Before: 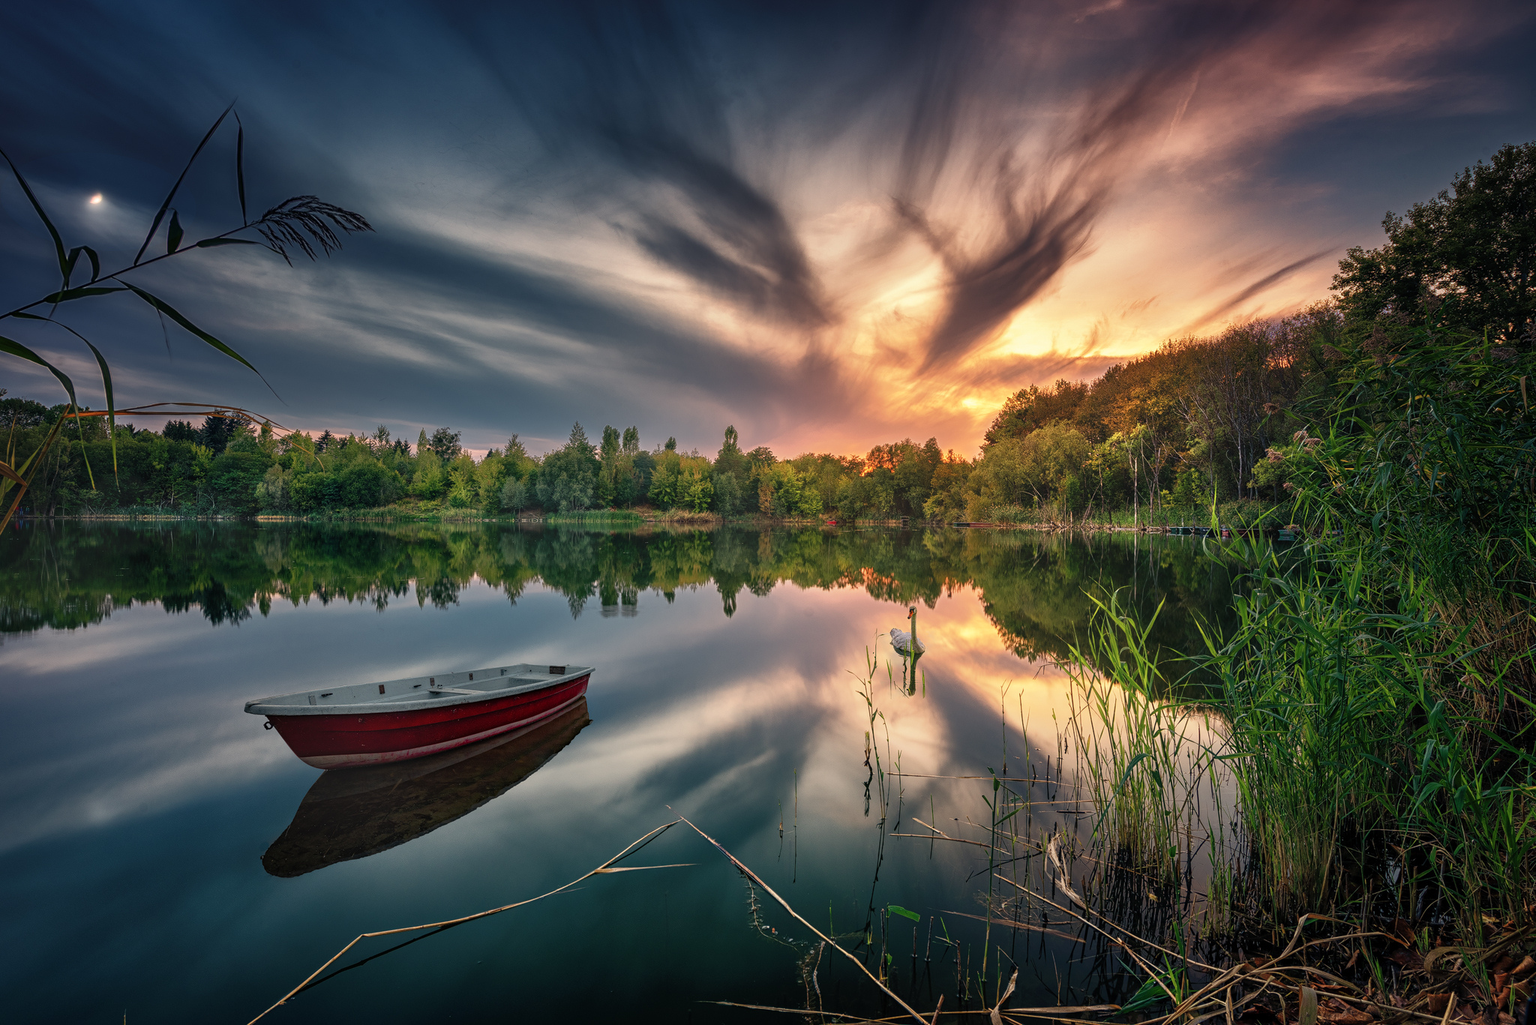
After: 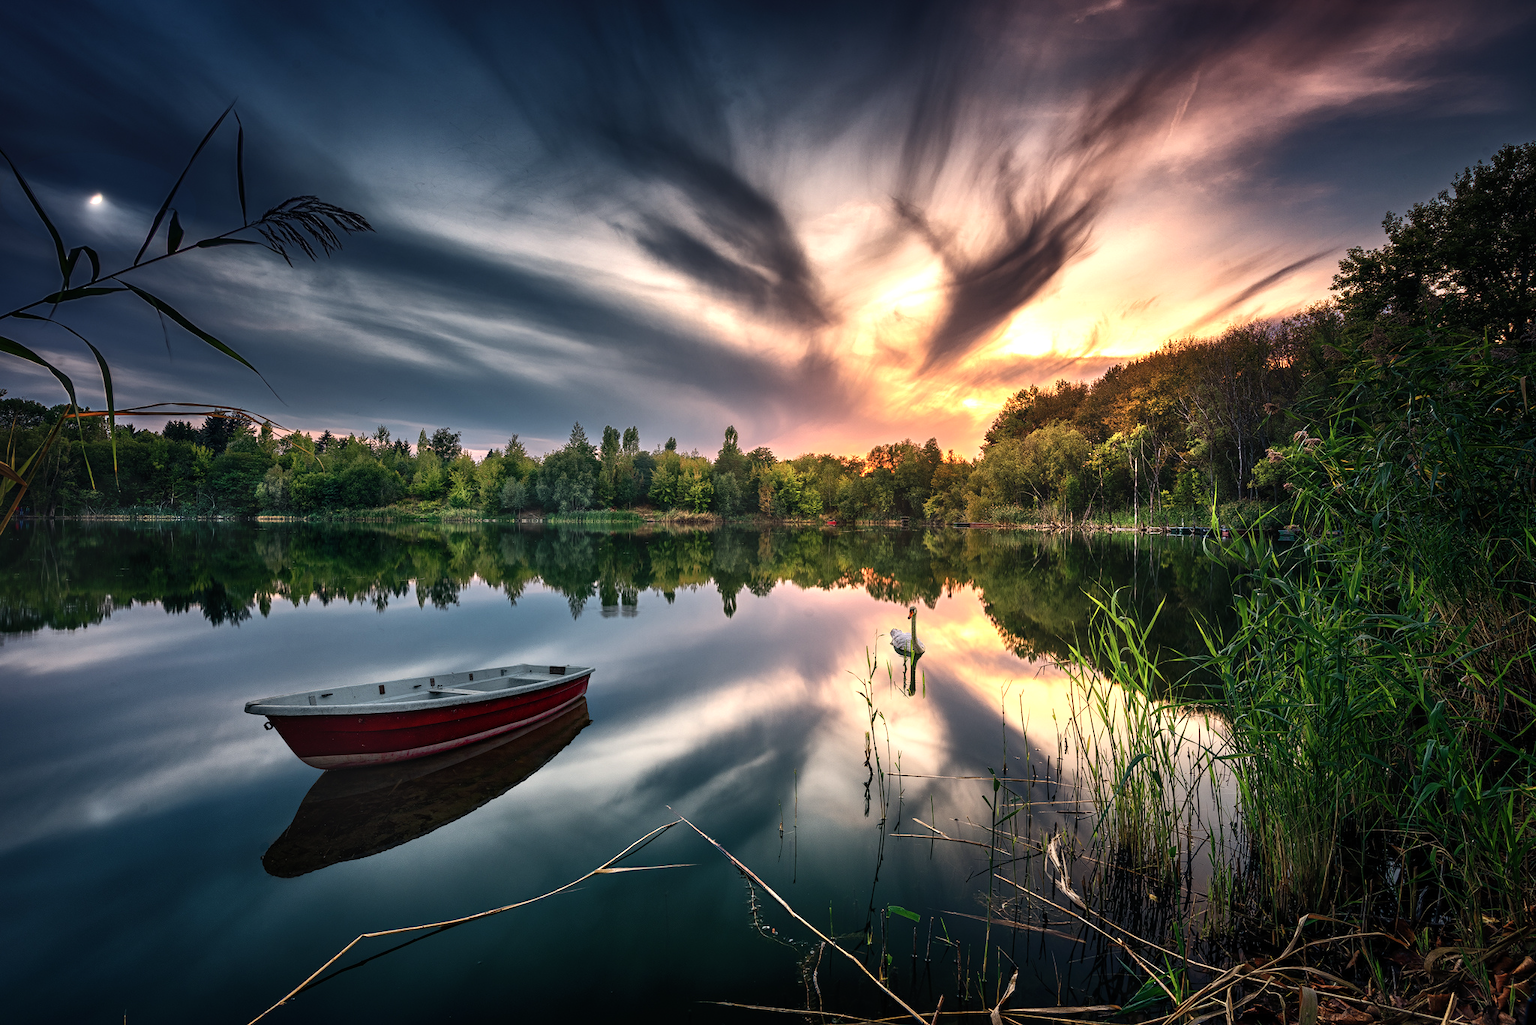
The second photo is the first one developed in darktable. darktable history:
tone equalizer: -8 EV -0.75 EV, -7 EV -0.7 EV, -6 EV -0.6 EV, -5 EV -0.4 EV, -3 EV 0.4 EV, -2 EV 0.6 EV, -1 EV 0.7 EV, +0 EV 0.75 EV, edges refinement/feathering 500, mask exposure compensation -1.57 EV, preserve details no
white balance: red 0.974, blue 1.044
